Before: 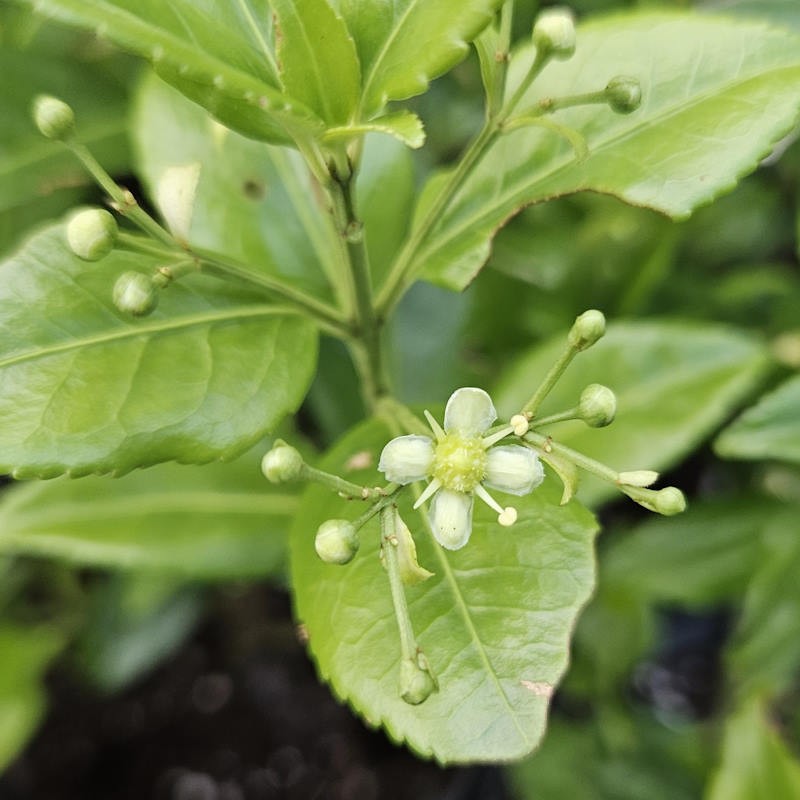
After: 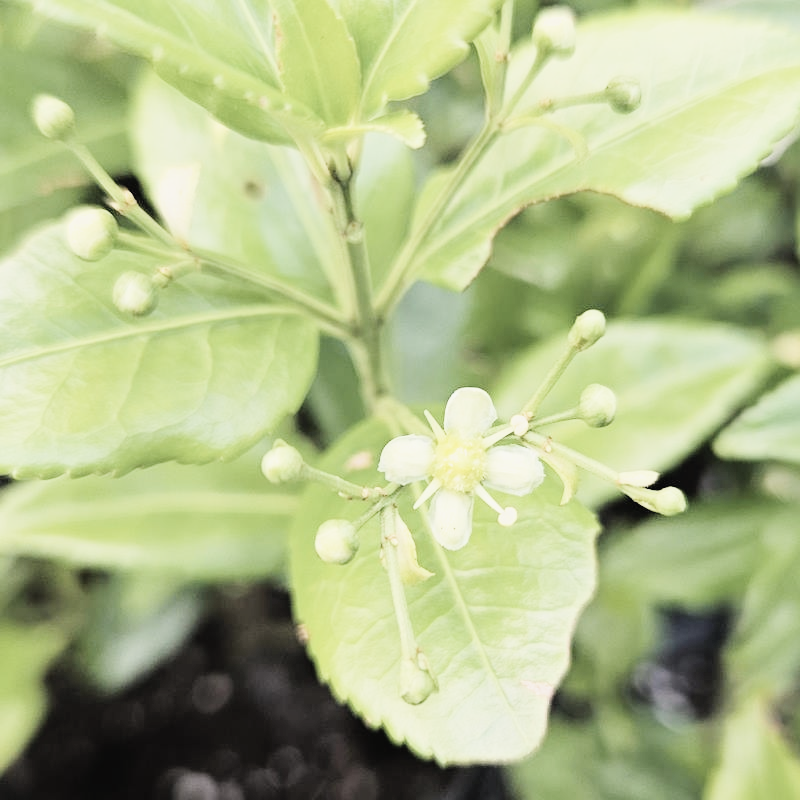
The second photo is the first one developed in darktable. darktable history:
tone equalizer: -8 EV -0.435 EV, -7 EV -0.418 EV, -6 EV -0.355 EV, -5 EV -0.242 EV, -3 EV 0.208 EV, -2 EV 0.335 EV, -1 EV 0.4 EV, +0 EV 0.428 EV, smoothing diameter 2.2%, edges refinement/feathering 22.08, mask exposure compensation -1.57 EV, filter diffusion 5
color balance rgb: highlights gain › chroma 0.935%, highlights gain › hue 26.06°, perceptual saturation grading › global saturation 0.182%, global vibrance 20%
exposure: exposure 1.506 EV, compensate exposure bias true, compensate highlight preservation false
contrast brightness saturation: contrast -0.042, saturation -0.41
filmic rgb: black relative exposure -7.65 EV, white relative exposure 4.56 EV, hardness 3.61
